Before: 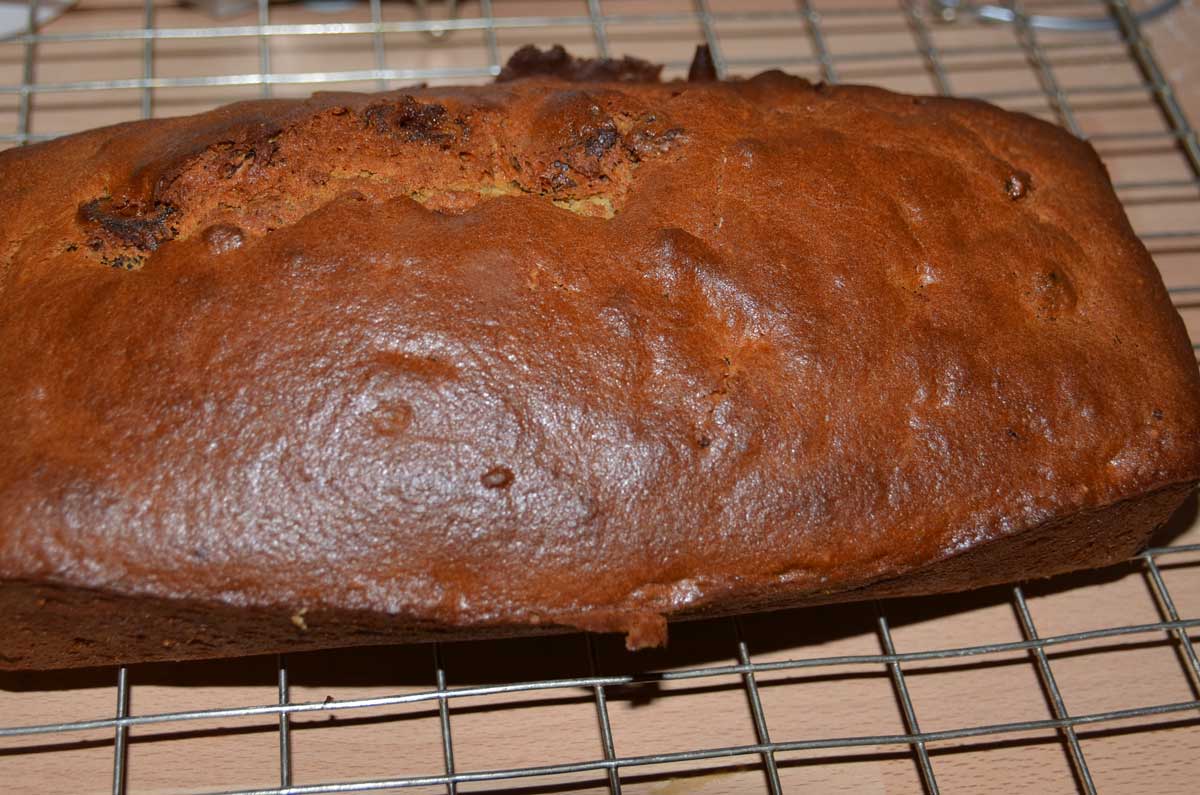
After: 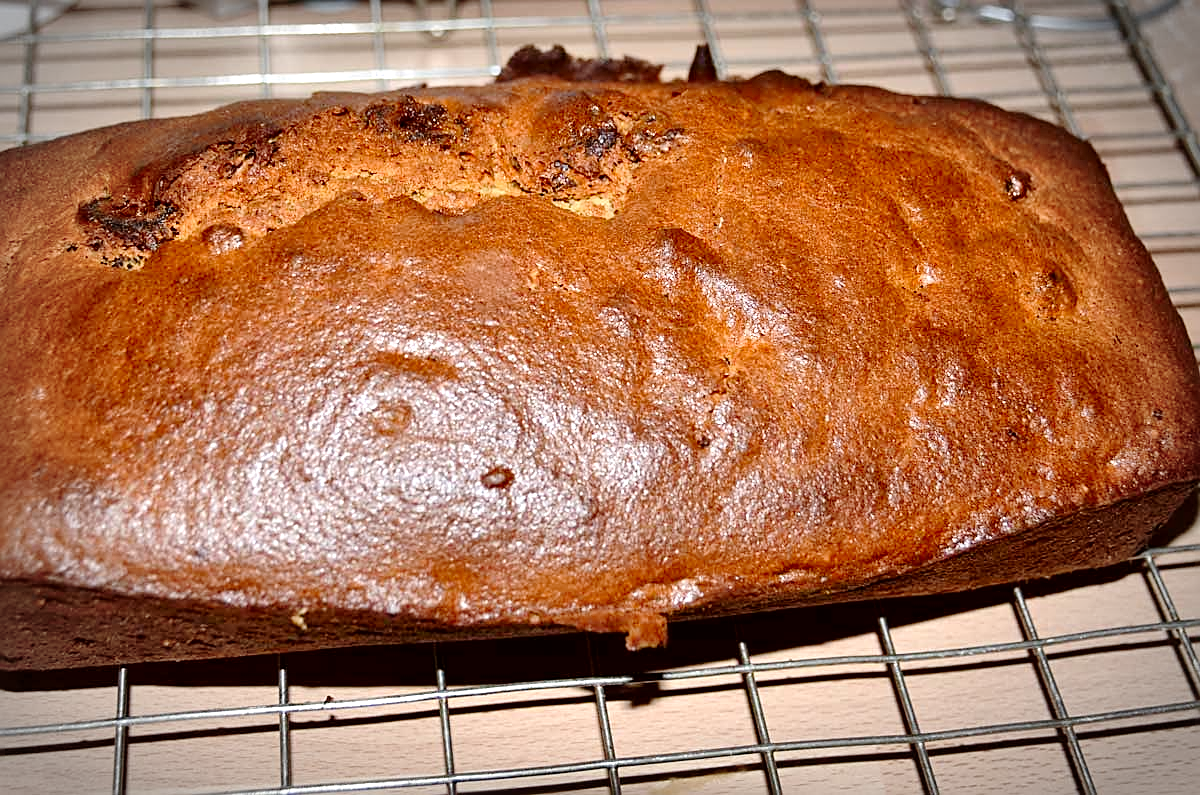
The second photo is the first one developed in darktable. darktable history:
exposure: black level correction 0, exposure 0.7 EV, compensate exposure bias true, compensate highlight preservation false
tone curve: curves: ch0 [(0, 0) (0.003, 0.001) (0.011, 0.004) (0.025, 0.013) (0.044, 0.022) (0.069, 0.035) (0.1, 0.053) (0.136, 0.088) (0.177, 0.149) (0.224, 0.213) (0.277, 0.293) (0.335, 0.381) (0.399, 0.463) (0.468, 0.546) (0.543, 0.616) (0.623, 0.693) (0.709, 0.766) (0.801, 0.843) (0.898, 0.921) (1, 1)], preserve colors none
sharpen: on, module defaults
local contrast: mode bilateral grid, contrast 25, coarseness 60, detail 151%, midtone range 0.2
vignetting: automatic ratio true
